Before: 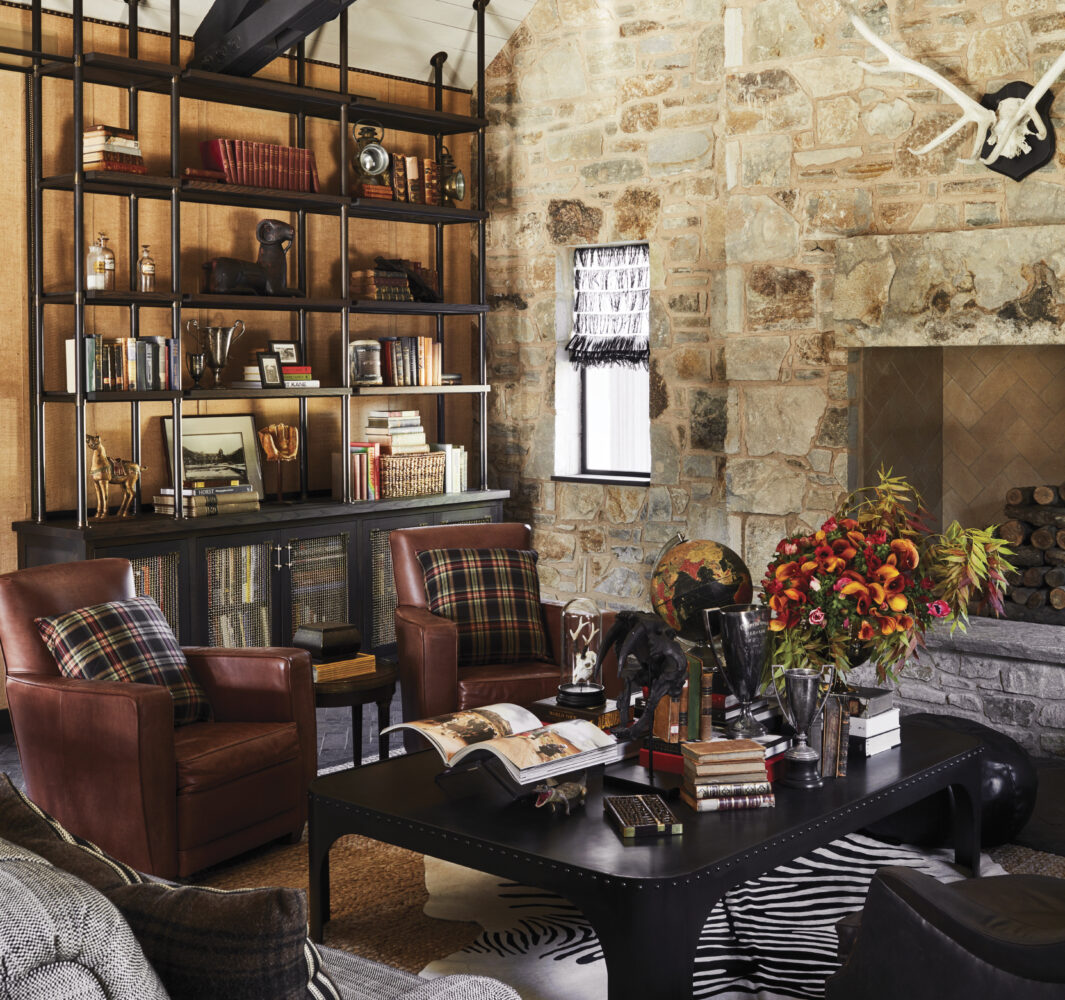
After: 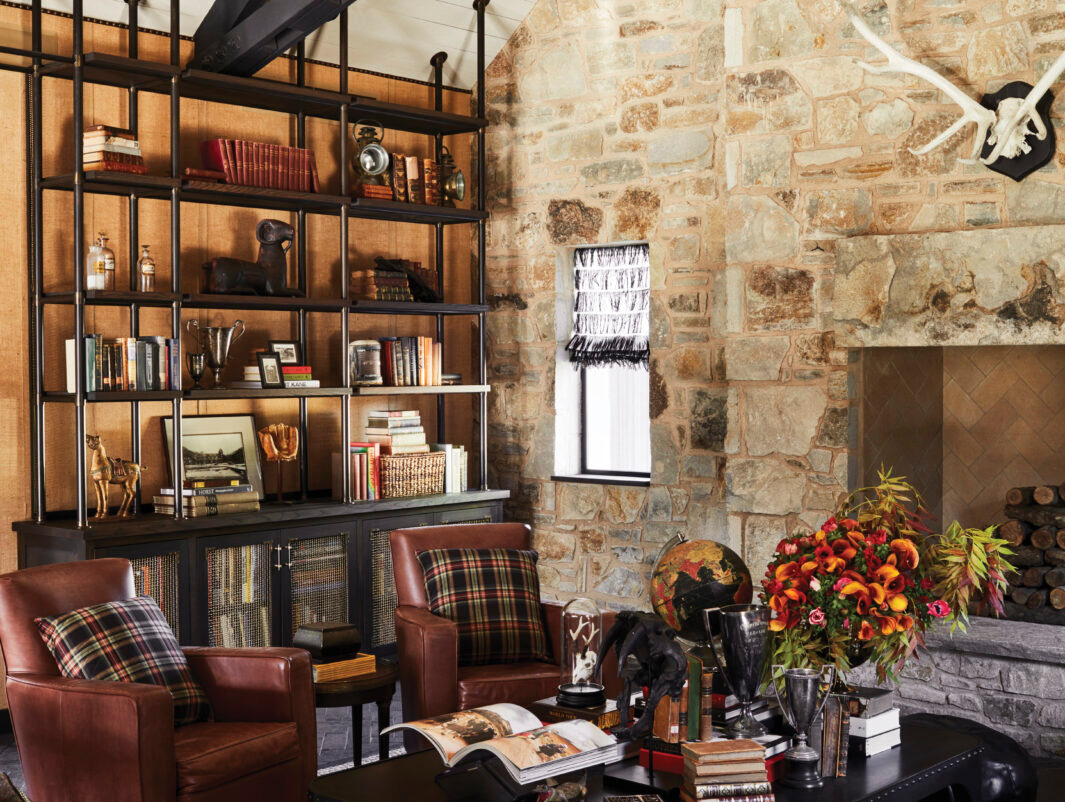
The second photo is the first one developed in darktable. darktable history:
crop: bottom 19.71%
